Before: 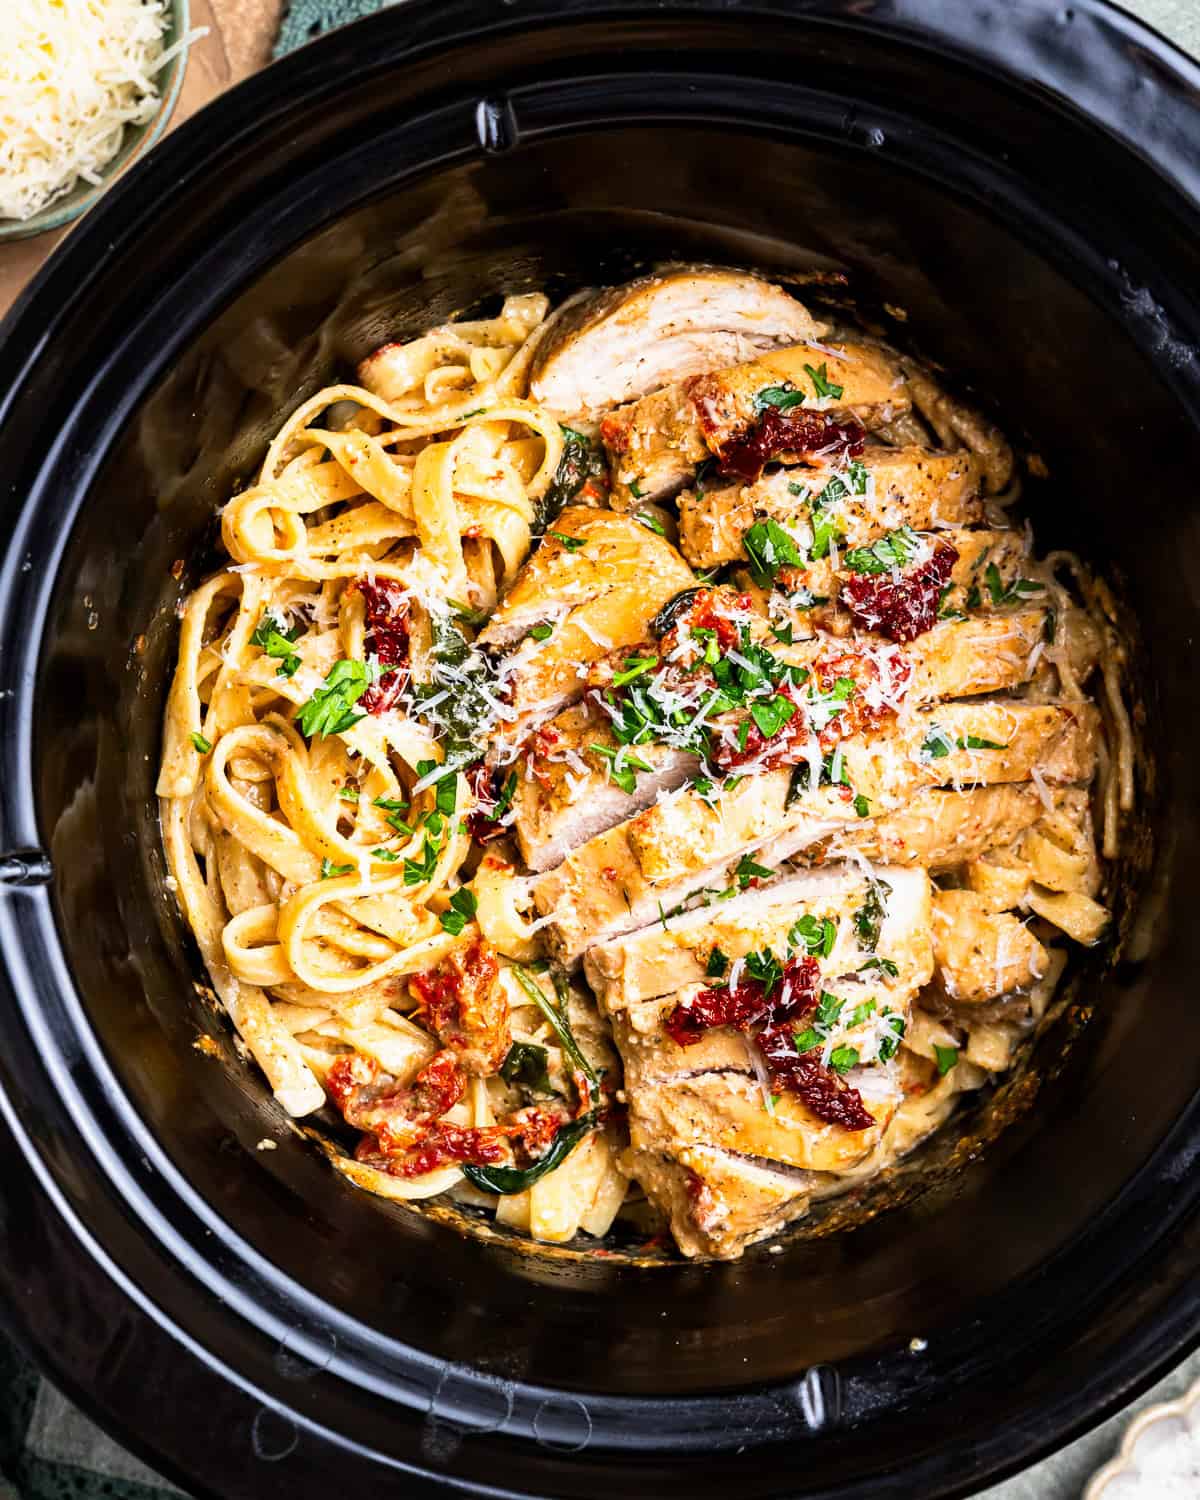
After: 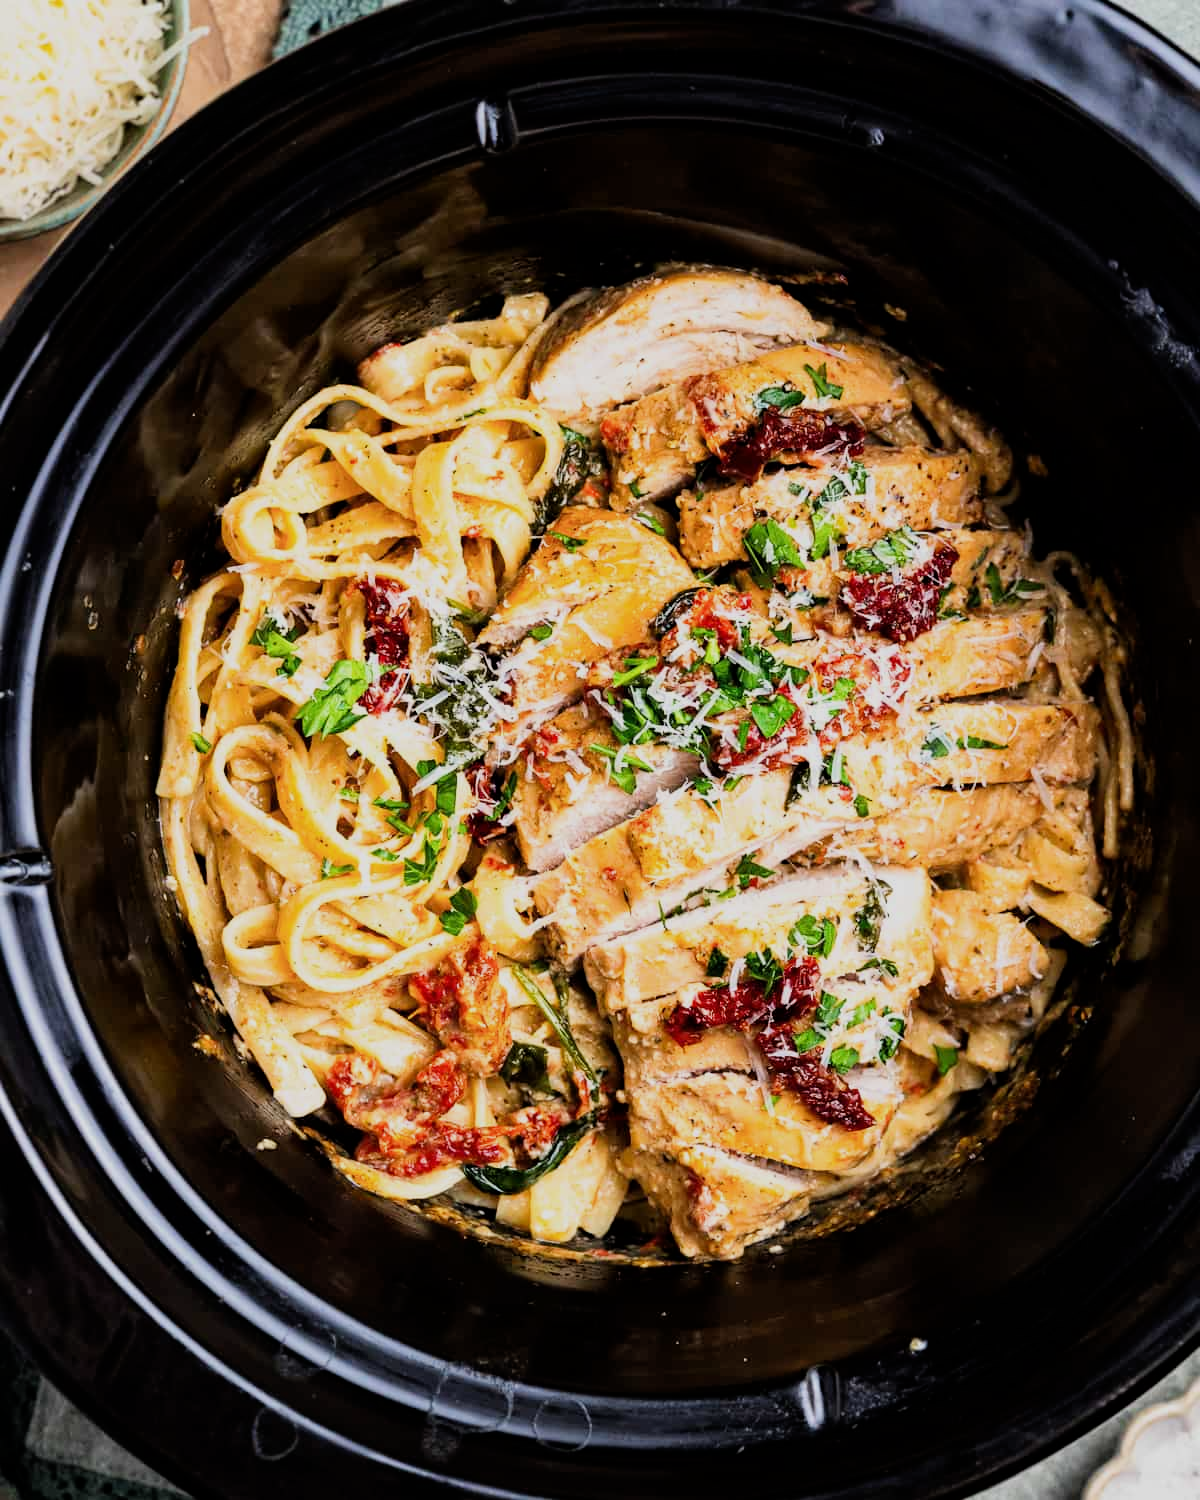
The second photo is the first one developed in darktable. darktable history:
filmic rgb: black relative exposure -8.17 EV, white relative exposure 3.76 EV, hardness 4.44
